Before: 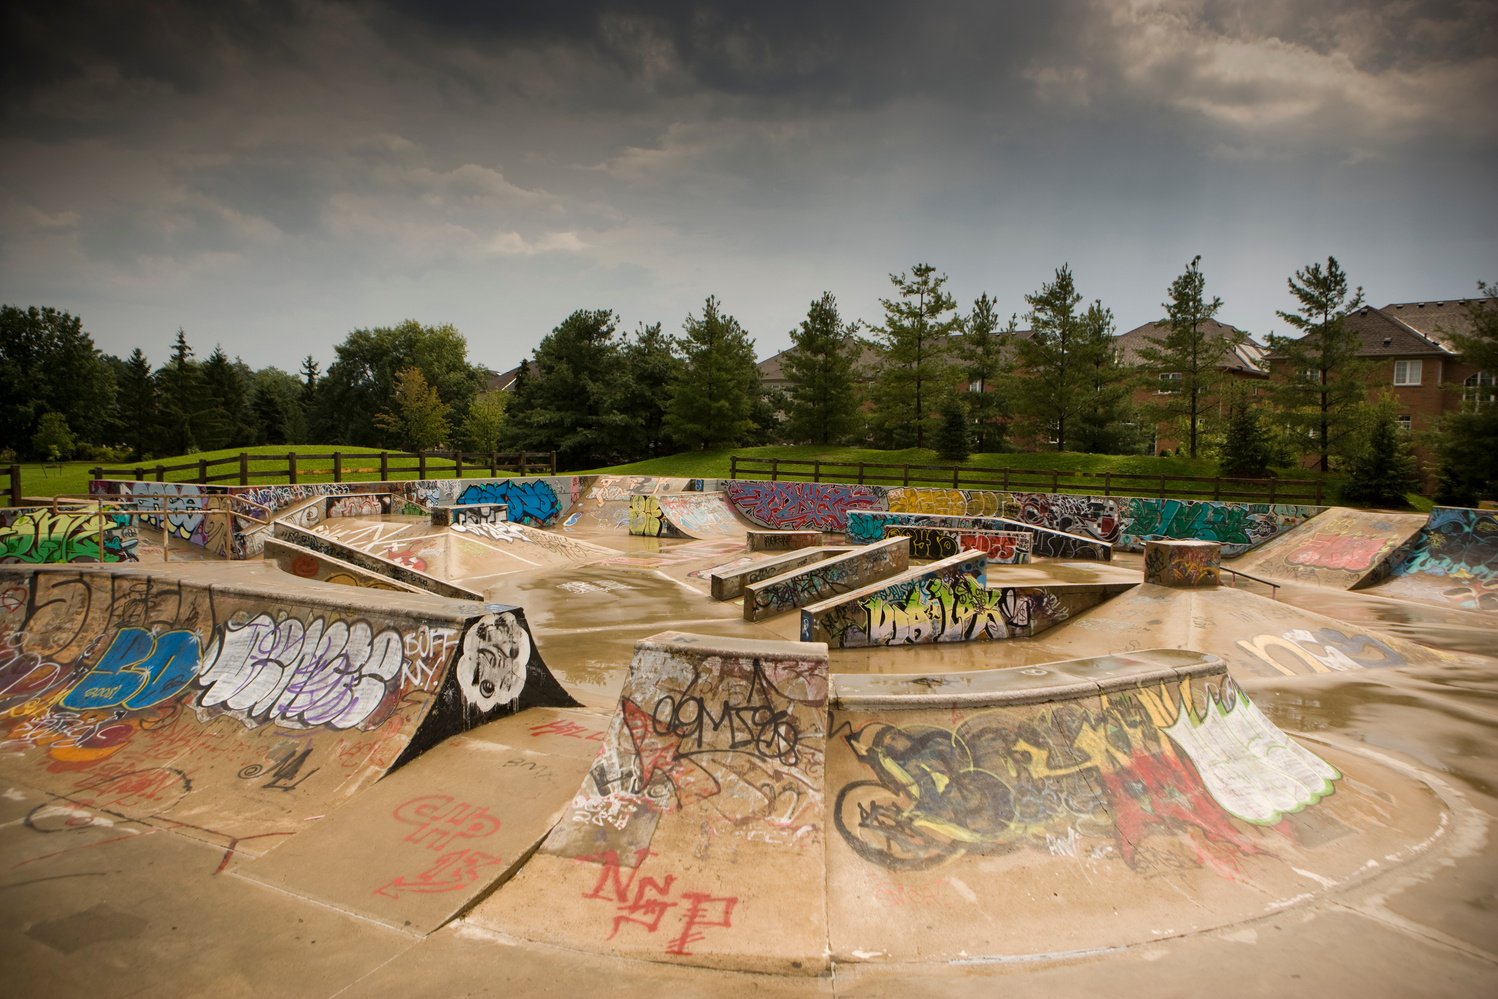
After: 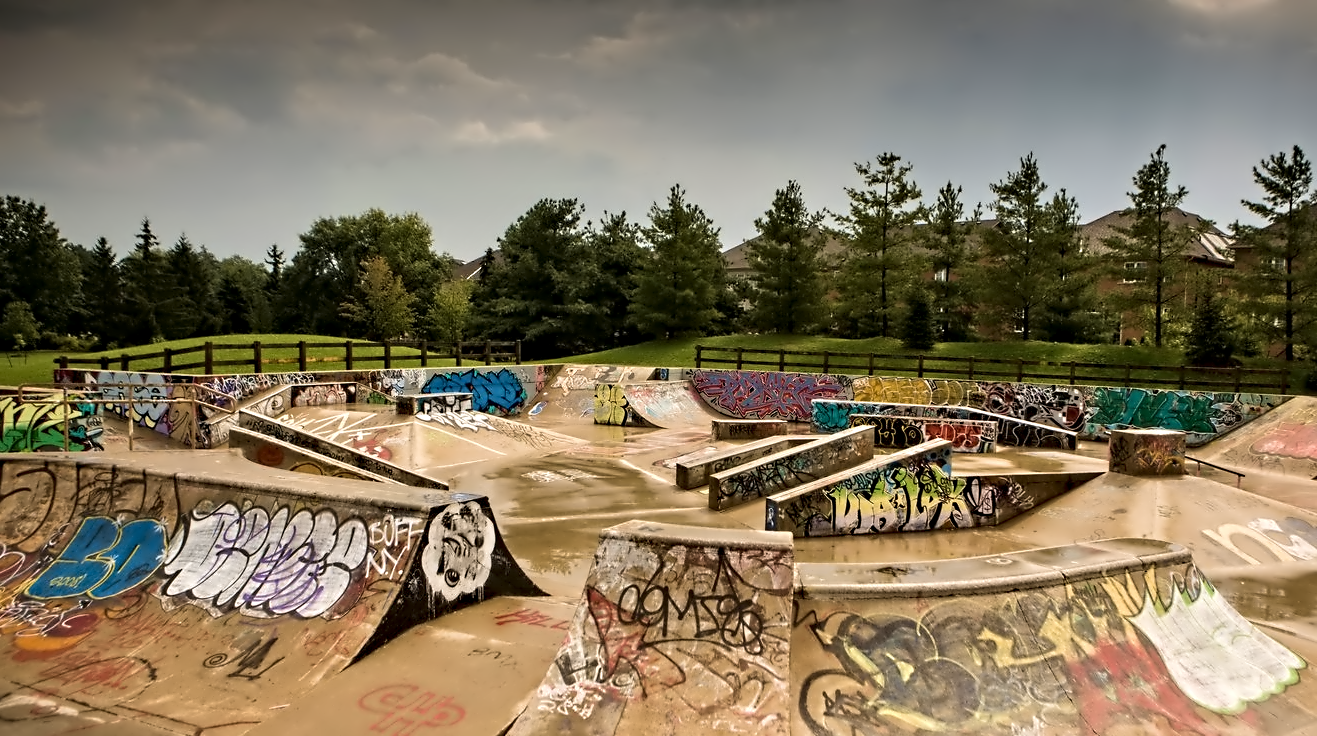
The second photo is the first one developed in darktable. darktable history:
velvia: strength 21.52%
crop and rotate: left 2.343%, top 11.2%, right 9.704%, bottom 15.056%
contrast equalizer: octaves 7, y [[0.5, 0.542, 0.583, 0.625, 0.667, 0.708], [0.5 ×6], [0.5 ×6], [0, 0.033, 0.067, 0.1, 0.133, 0.167], [0, 0.05, 0.1, 0.15, 0.2, 0.25]]
